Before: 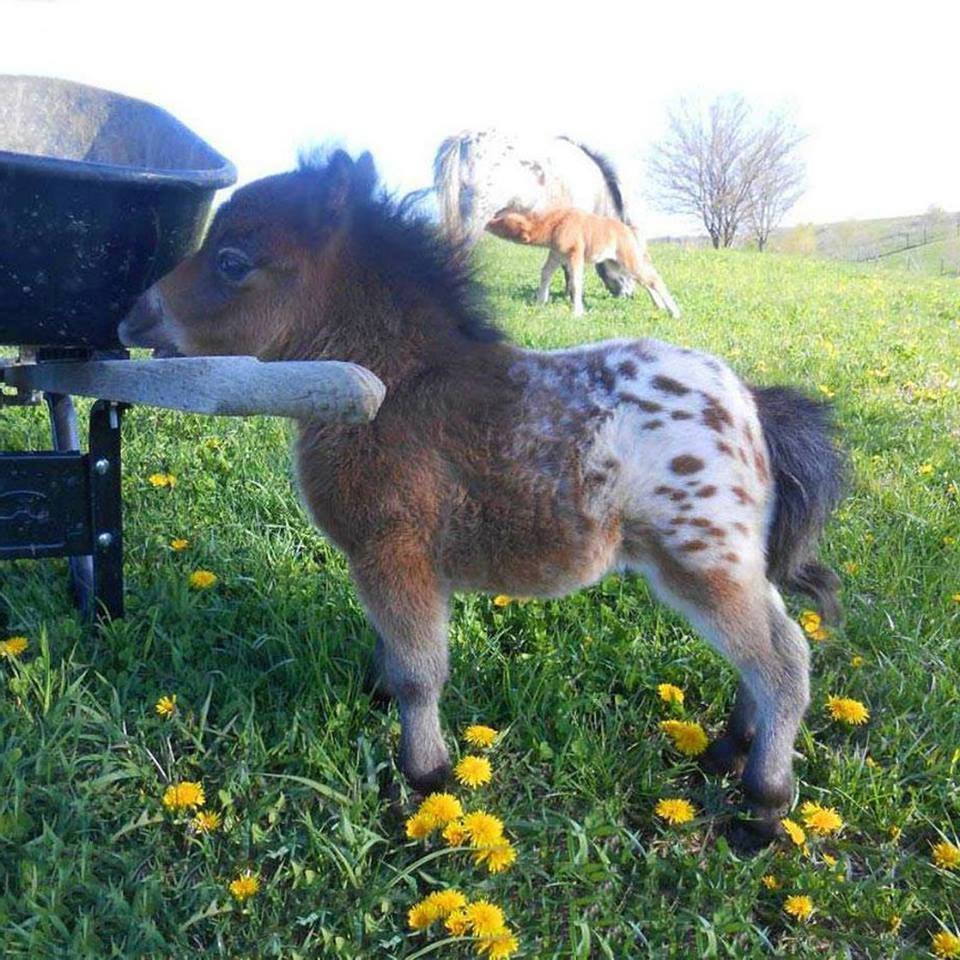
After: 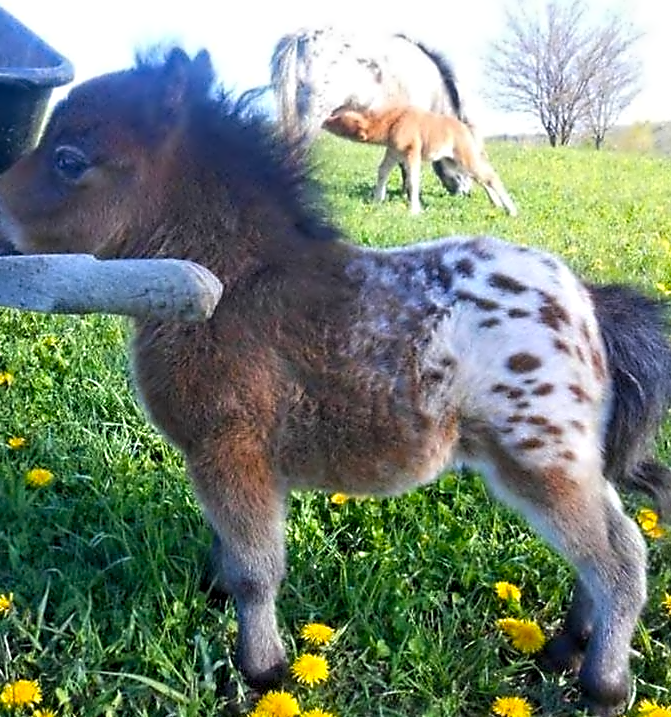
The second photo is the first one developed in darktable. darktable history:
crop and rotate: left 17.046%, top 10.659%, right 12.989%, bottom 14.553%
color balance: output saturation 120%
contrast equalizer: octaves 7, y [[0.5, 0.542, 0.583, 0.625, 0.667, 0.708], [0.5 ×6], [0.5 ×6], [0, 0.033, 0.067, 0.1, 0.133, 0.167], [0, 0.05, 0.1, 0.15, 0.2, 0.25]]
